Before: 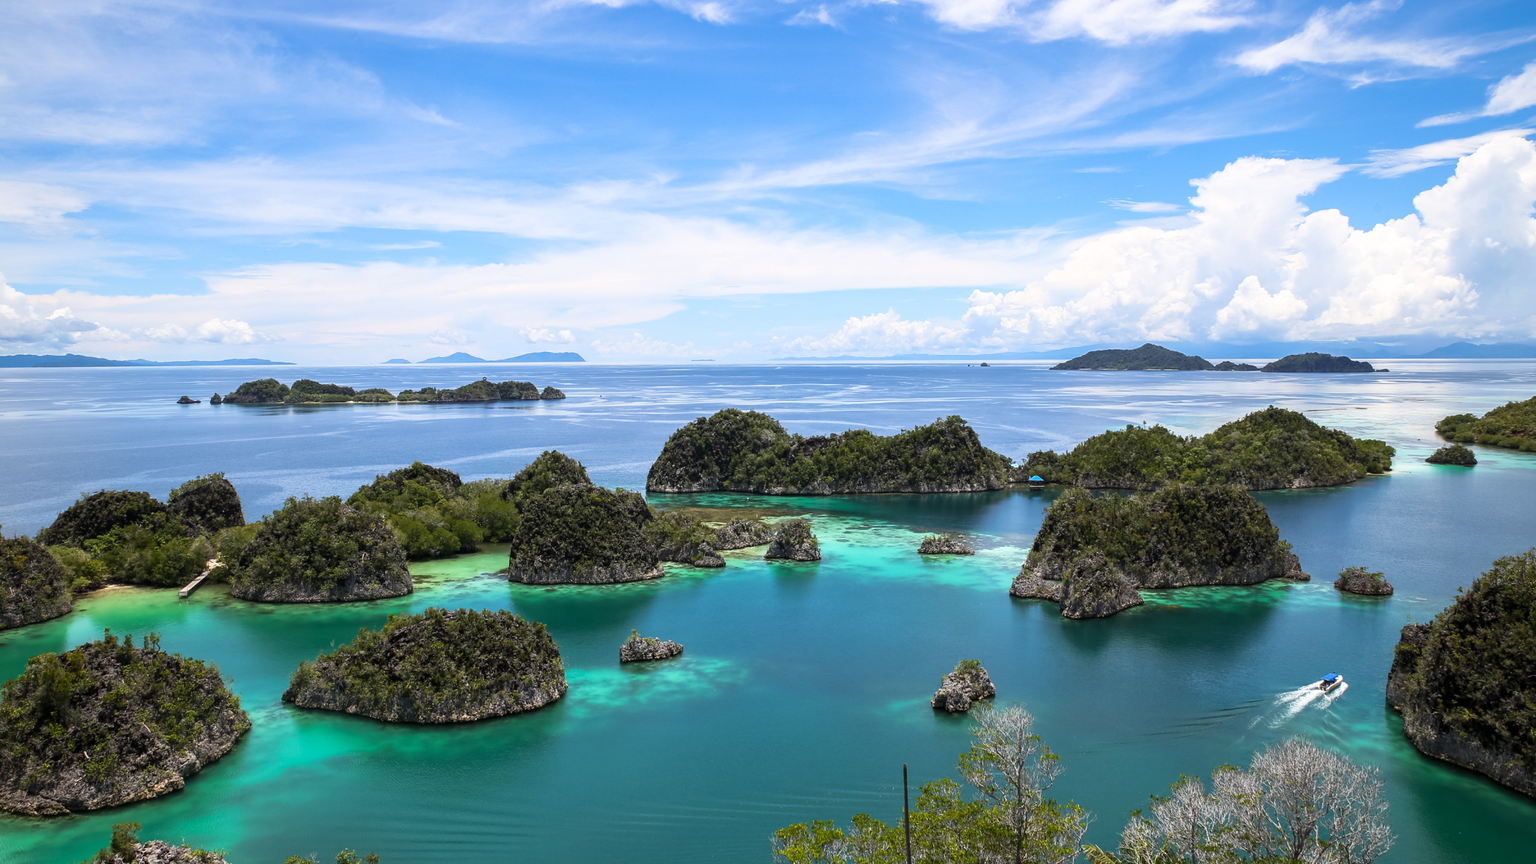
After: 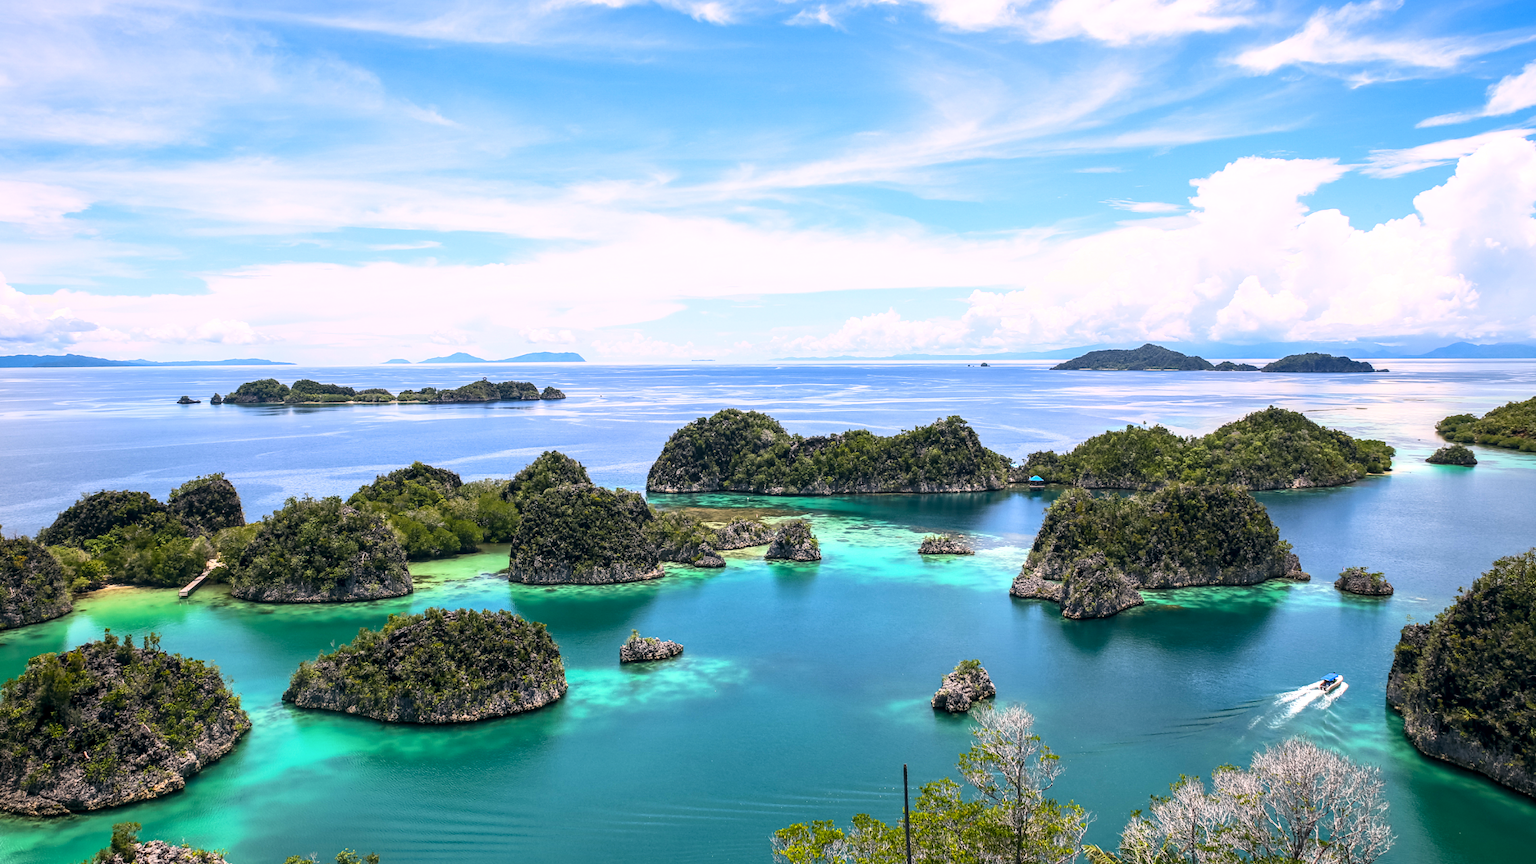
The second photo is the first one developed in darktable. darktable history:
local contrast: on, module defaults
contrast brightness saturation: contrast 0.2, brightness 0.16, saturation 0.22
white balance: red 1.009, blue 1.027
color correction: highlights a* 5.38, highlights b* 5.3, shadows a* -4.26, shadows b* -5.11
